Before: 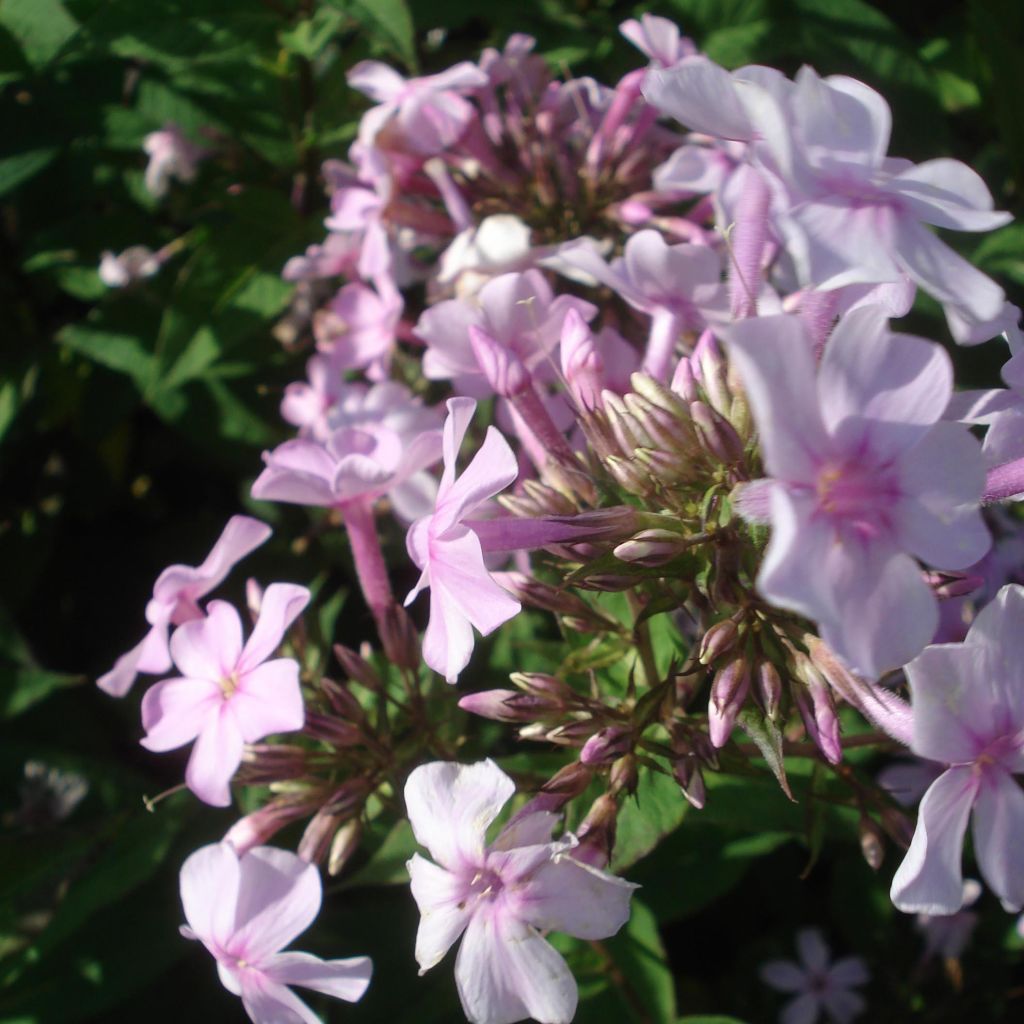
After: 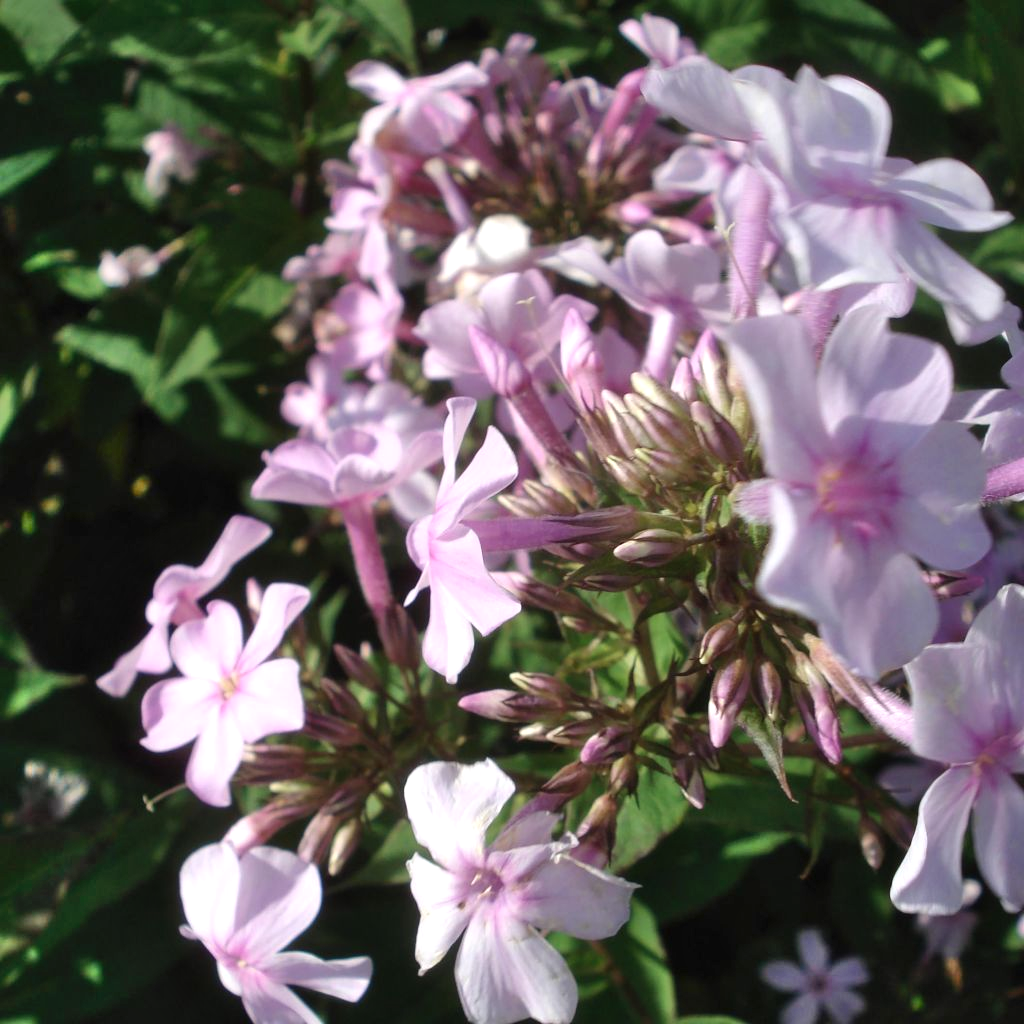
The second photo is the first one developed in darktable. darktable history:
shadows and highlights: radius 47.52, white point adjustment 6.74, compress 79.2%, soften with gaussian
